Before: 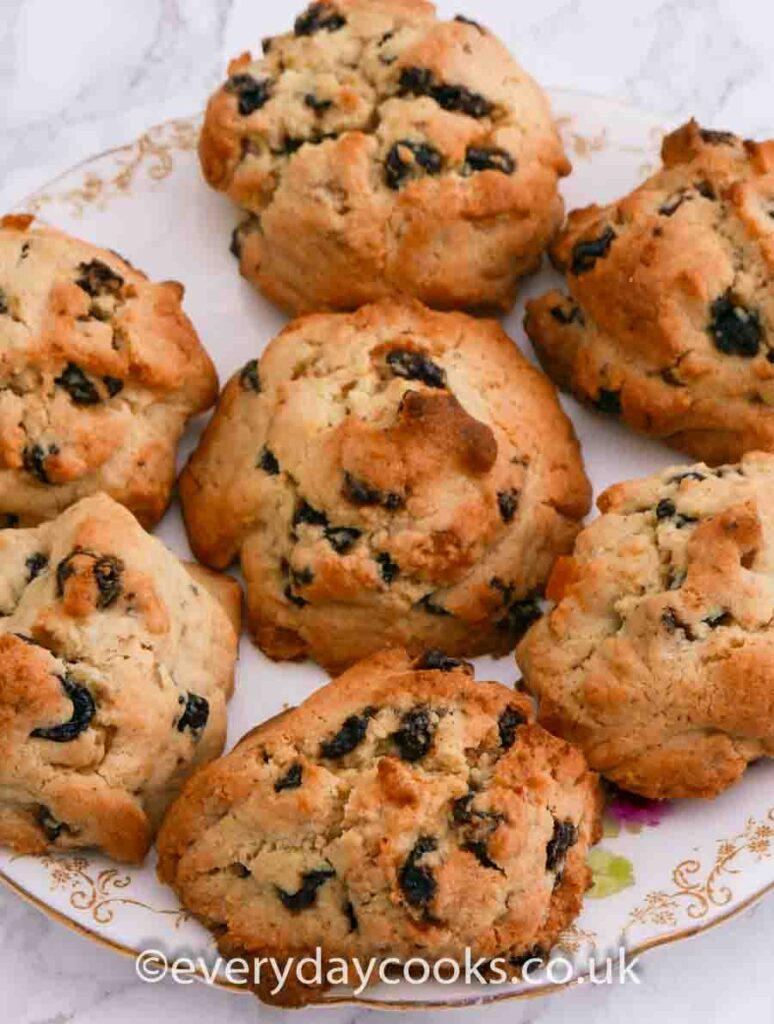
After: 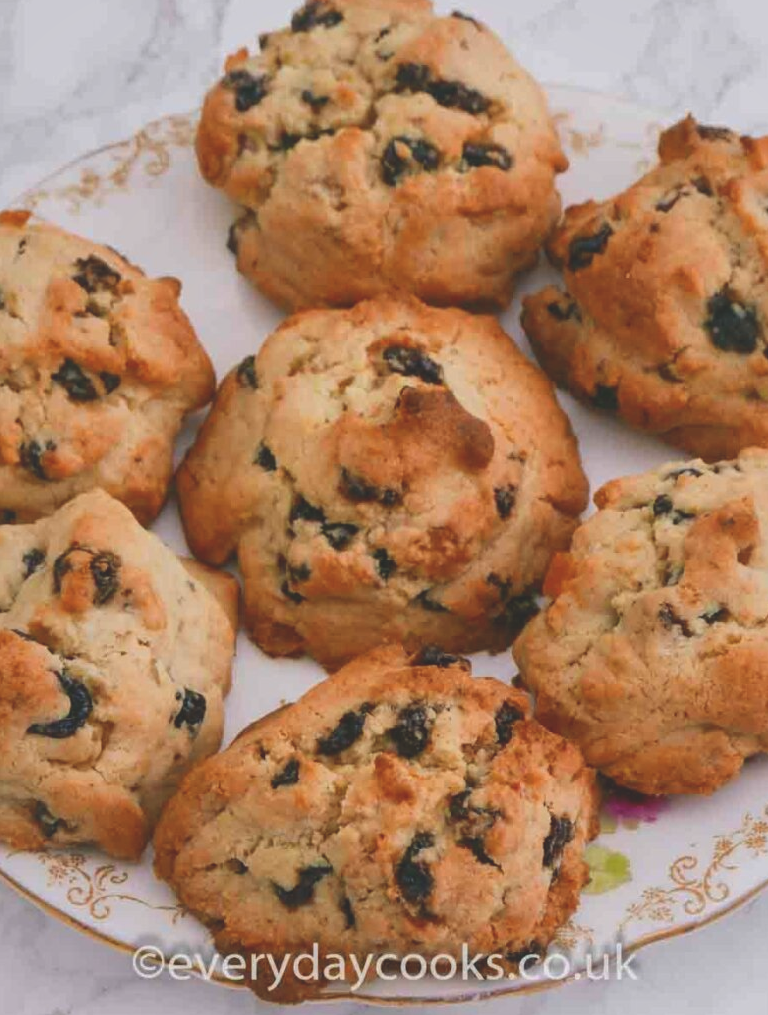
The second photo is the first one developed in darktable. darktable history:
color balance: lift [1.01, 1, 1, 1], gamma [1.097, 1, 1, 1], gain [0.85, 1, 1, 1]
crop: left 0.434%, top 0.485%, right 0.244%, bottom 0.386%
shadows and highlights: on, module defaults
